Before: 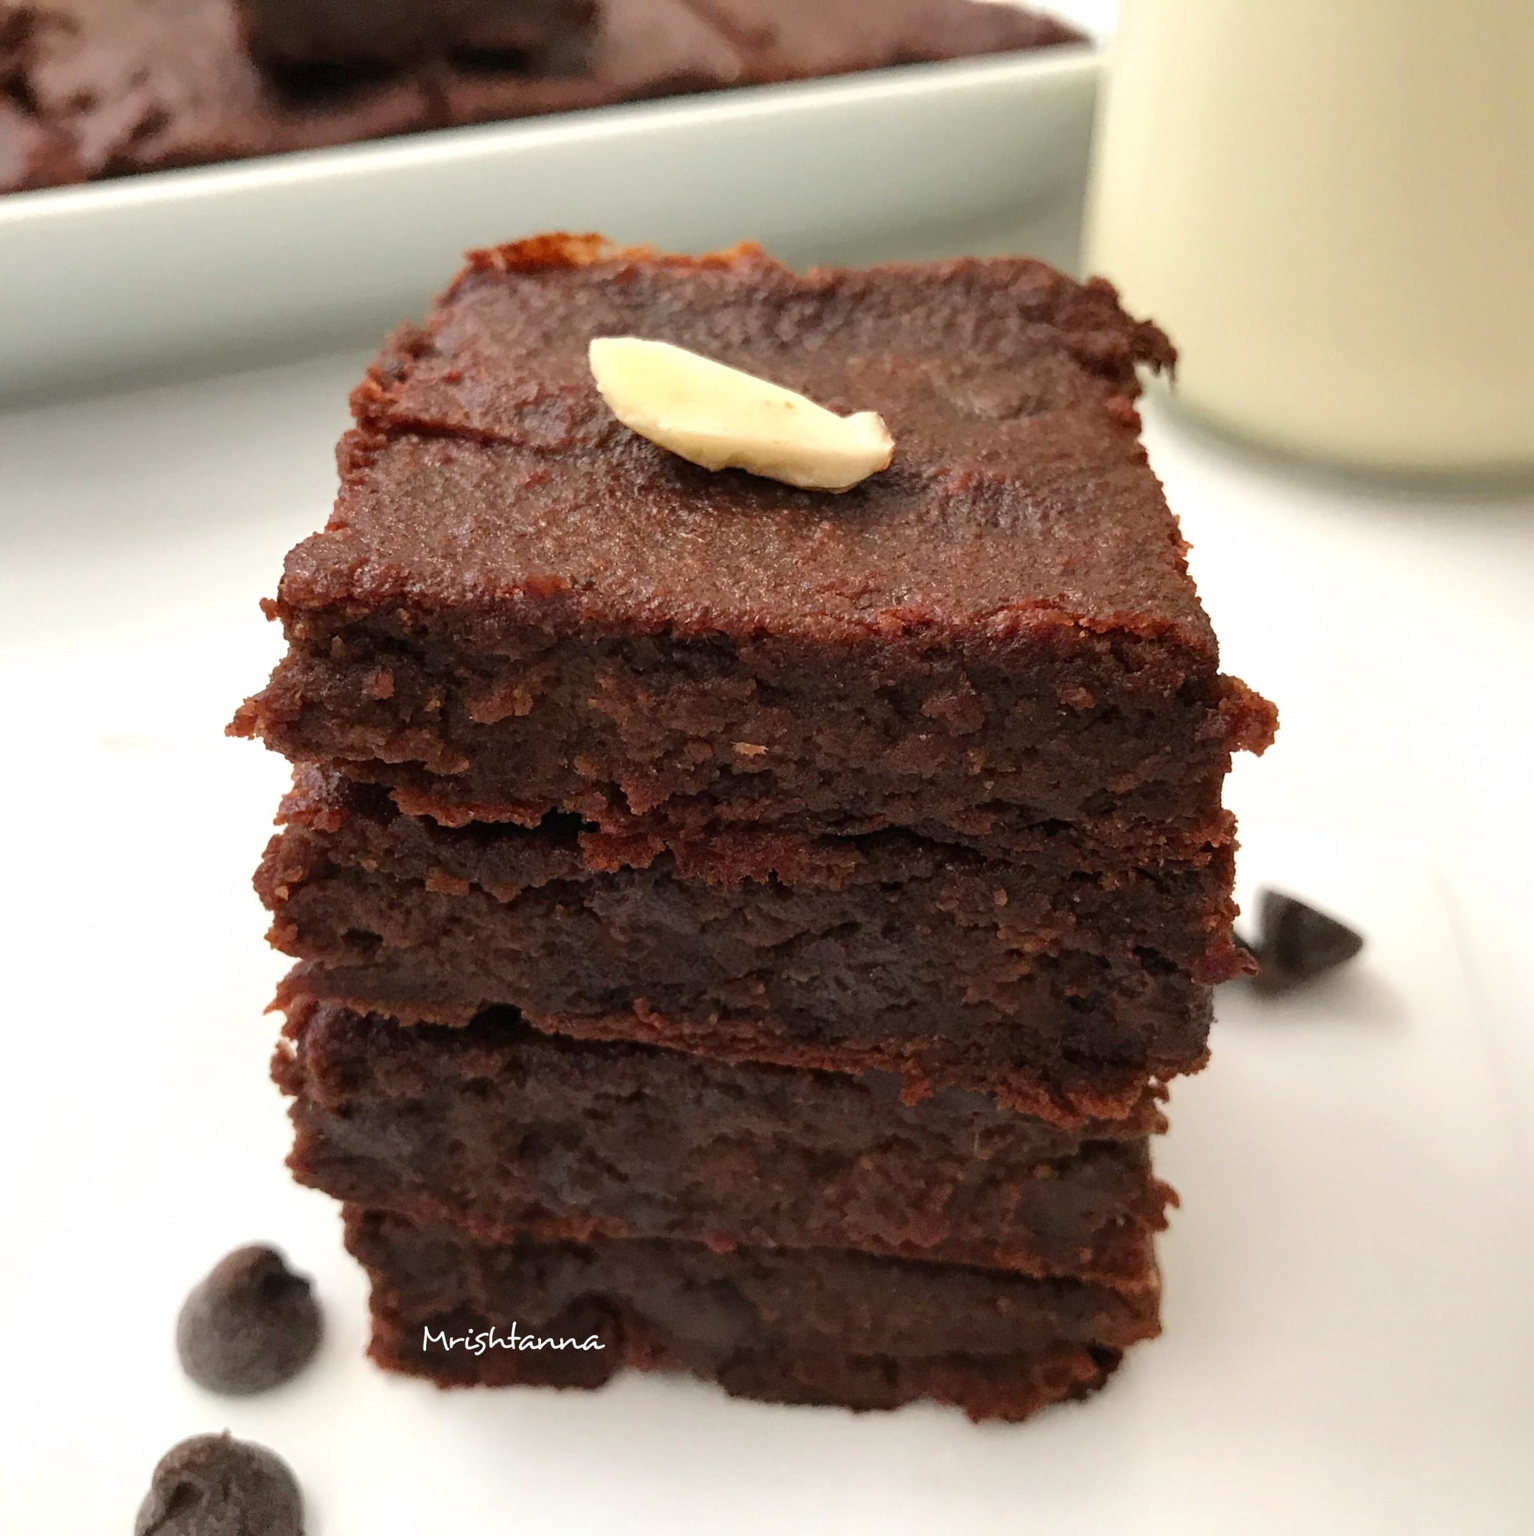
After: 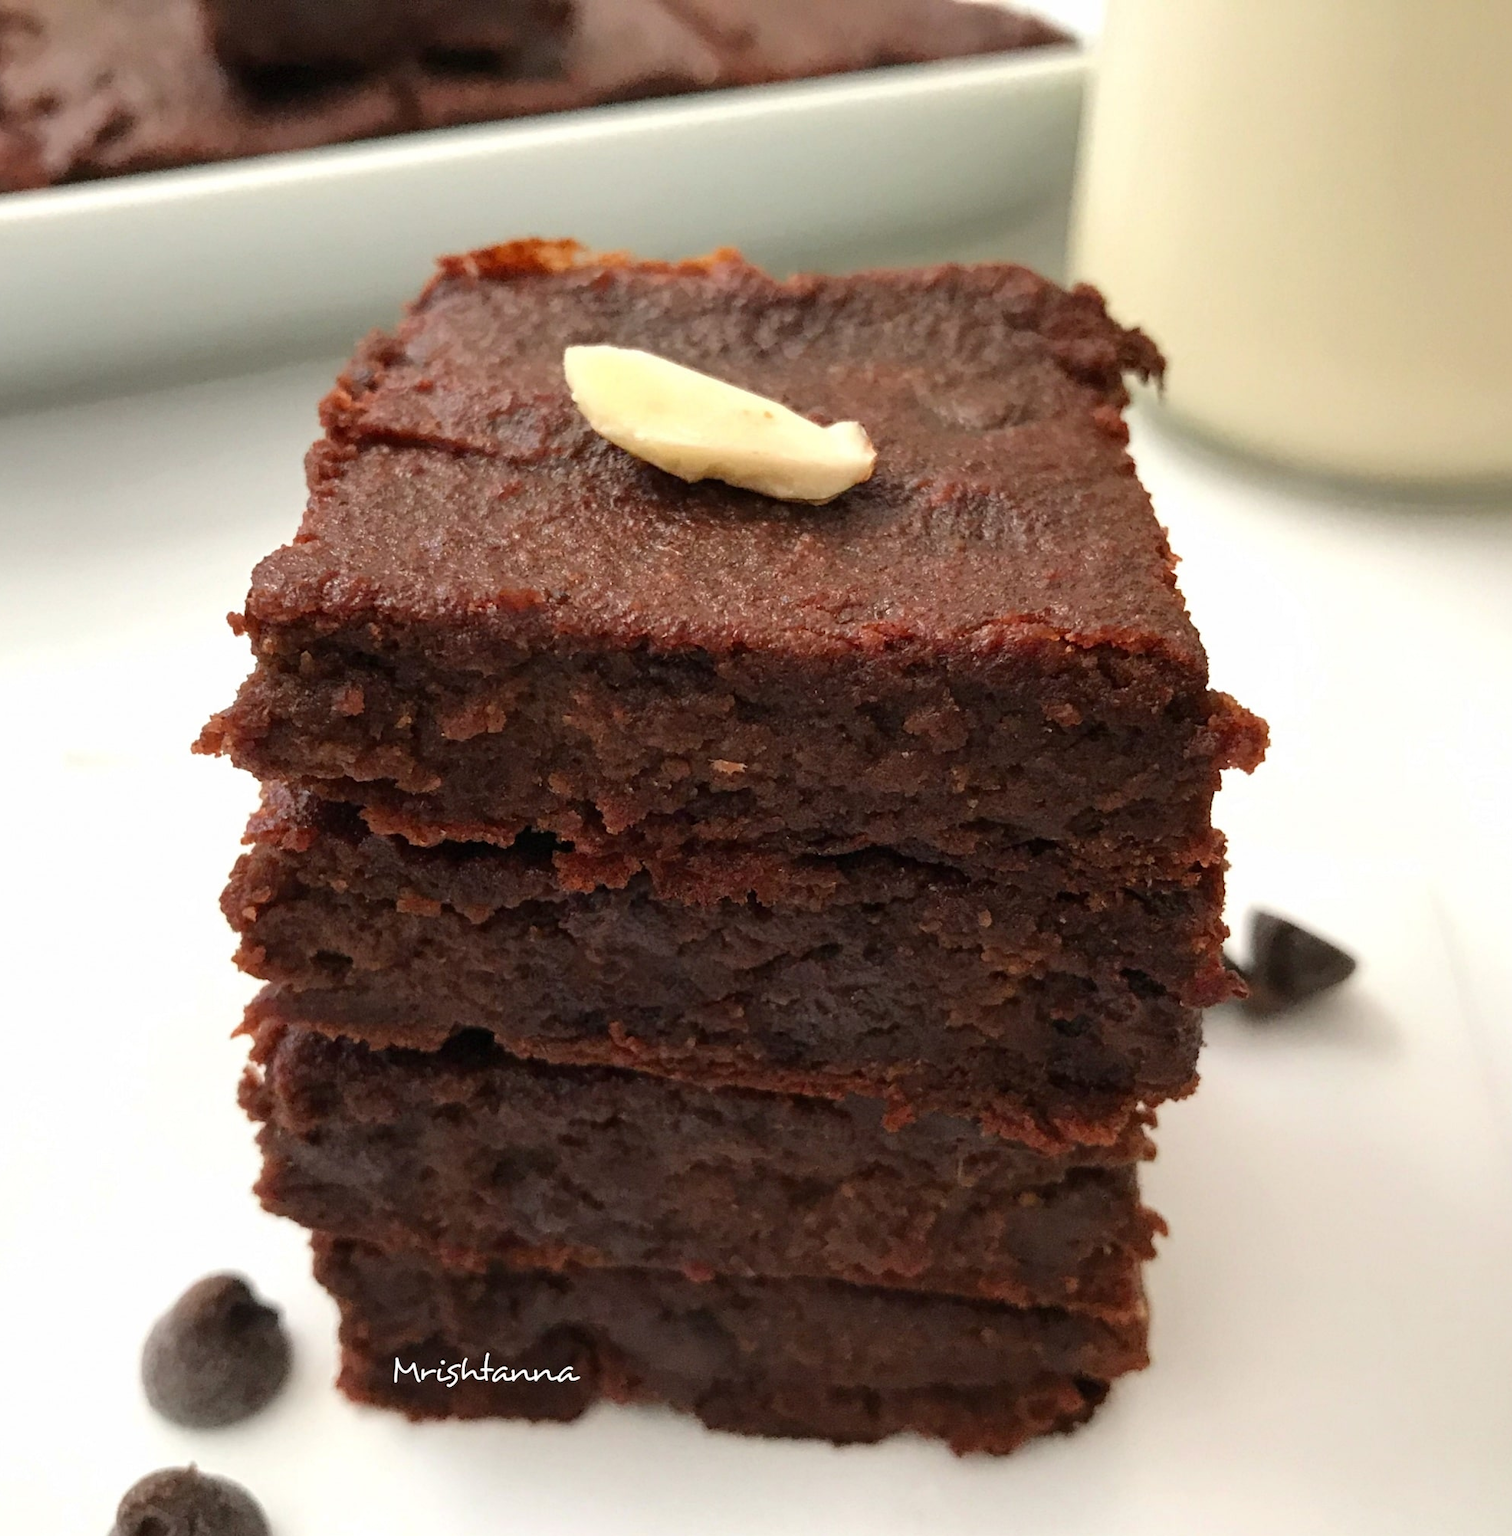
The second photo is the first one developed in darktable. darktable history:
crop and rotate: left 2.536%, right 1.107%, bottom 2.246%
white balance: emerald 1
